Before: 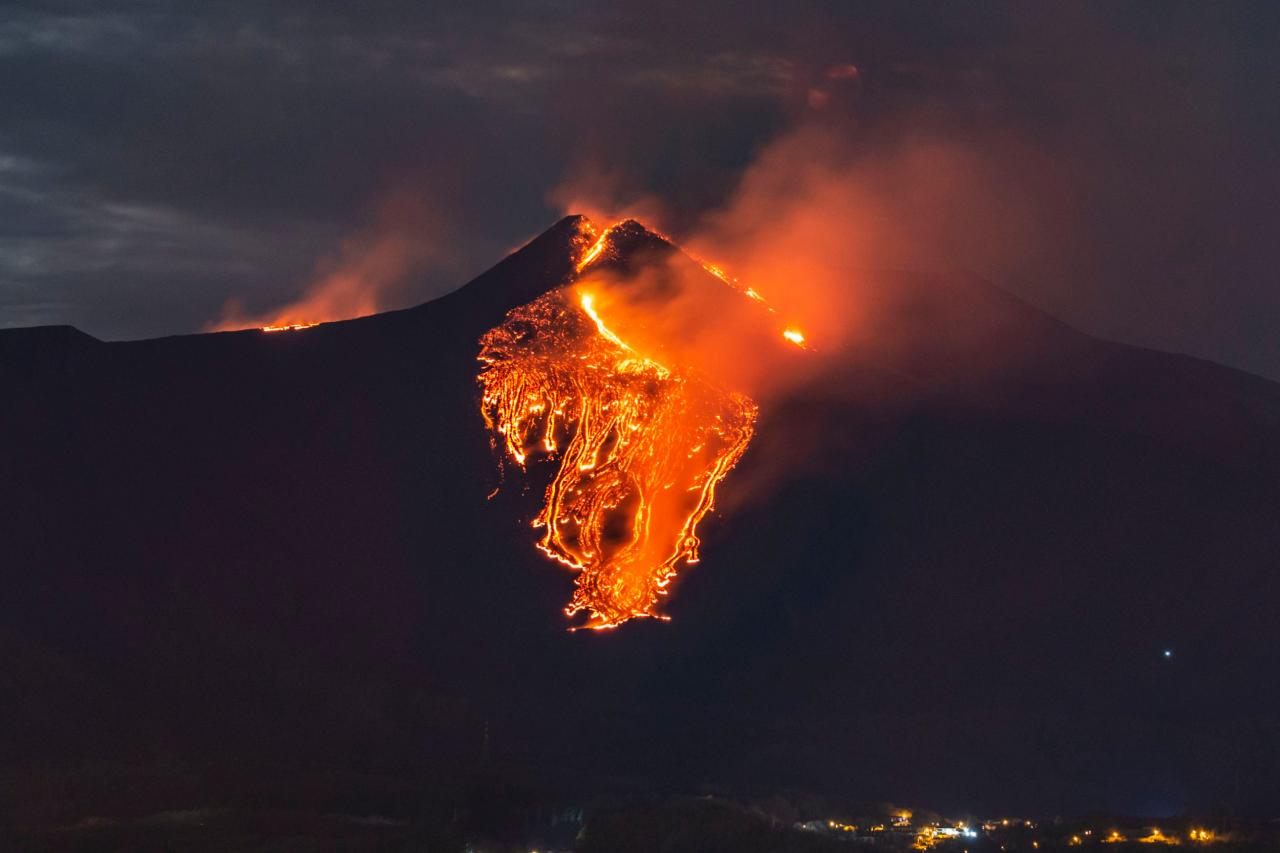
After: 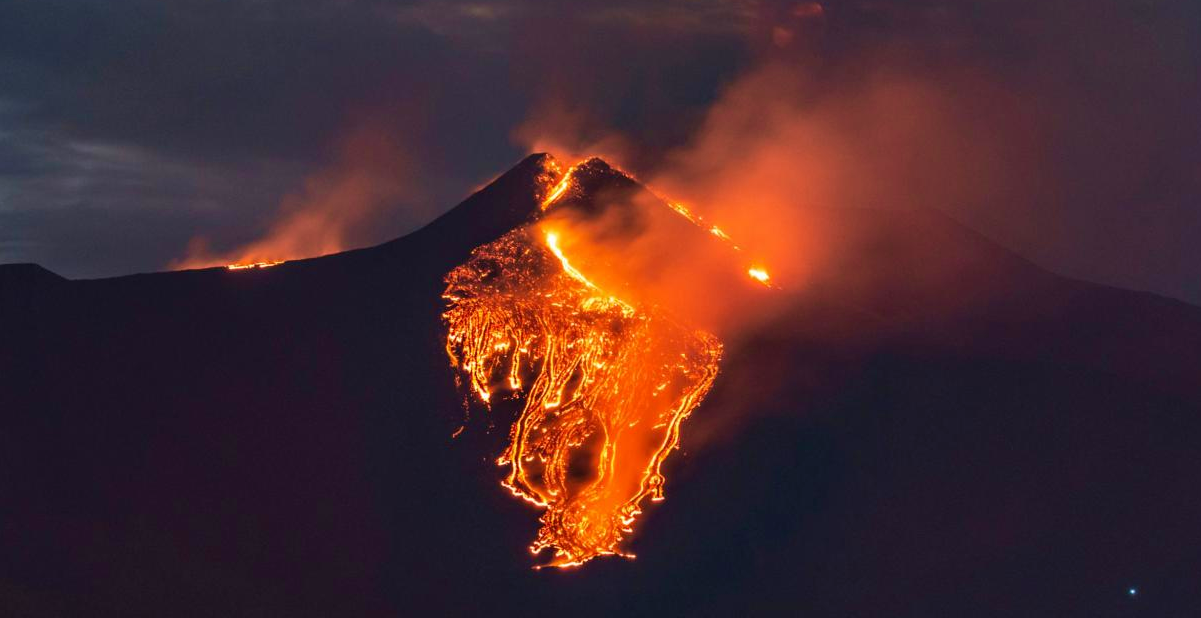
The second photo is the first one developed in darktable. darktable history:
crop: left 2.737%, top 7.287%, right 3.421%, bottom 20.179%
velvia: strength 45%
